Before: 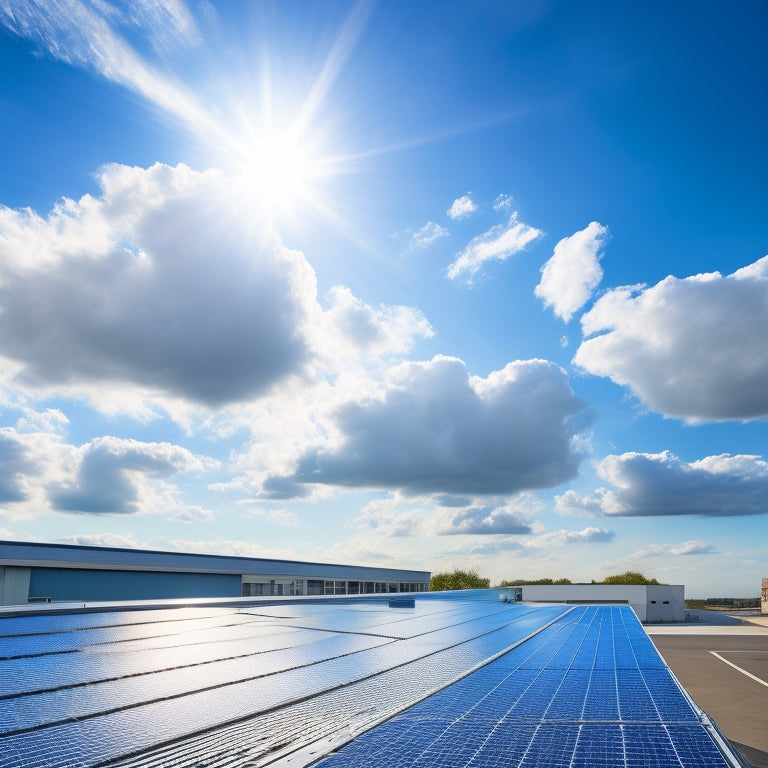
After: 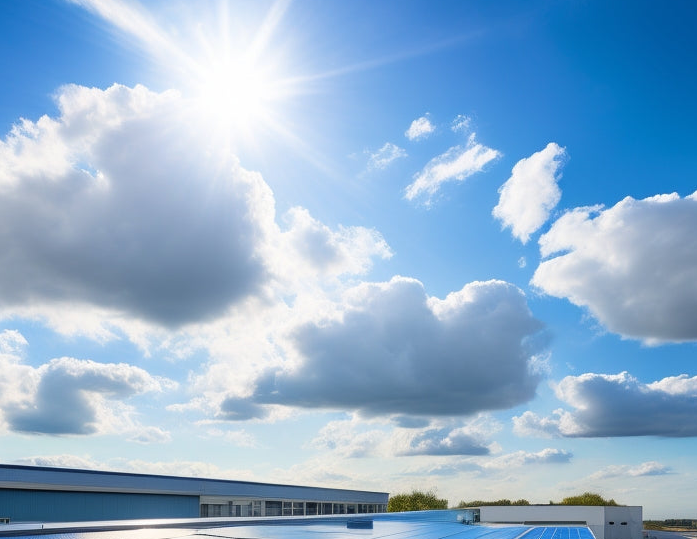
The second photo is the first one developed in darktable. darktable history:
crop: left 5.596%, top 10.314%, right 3.534%, bottom 19.395%
